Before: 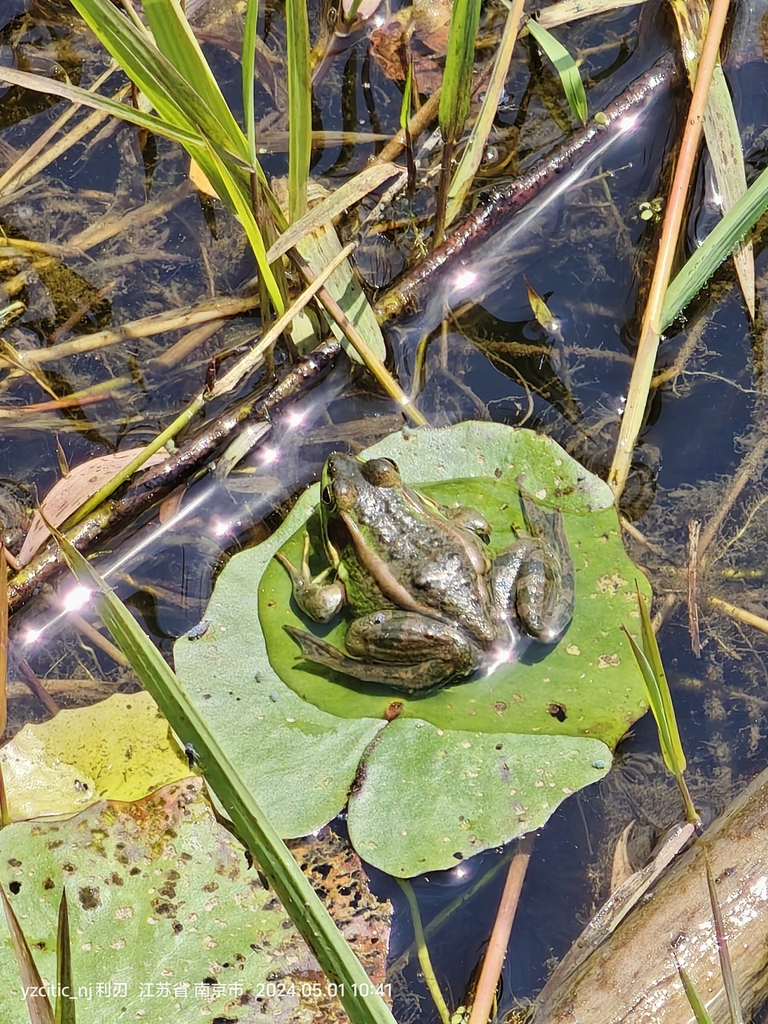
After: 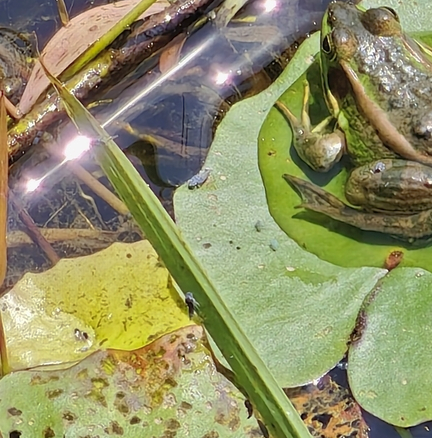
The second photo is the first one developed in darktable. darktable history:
crop: top 44.102%, right 43.653%, bottom 13.093%
shadows and highlights: on, module defaults
